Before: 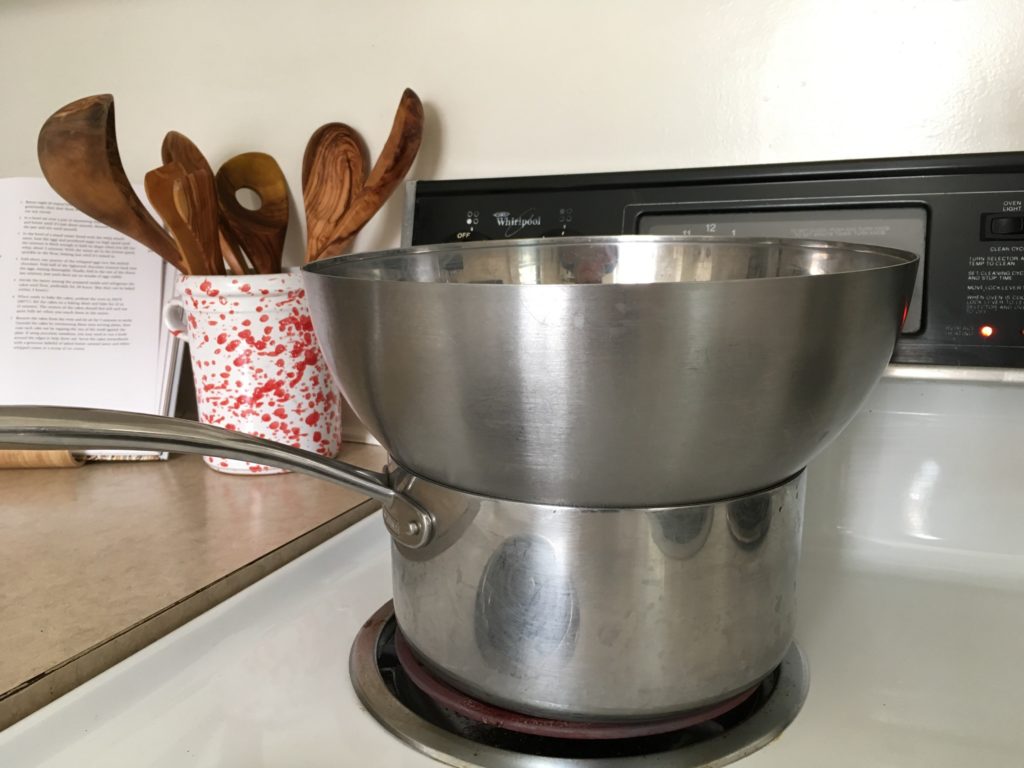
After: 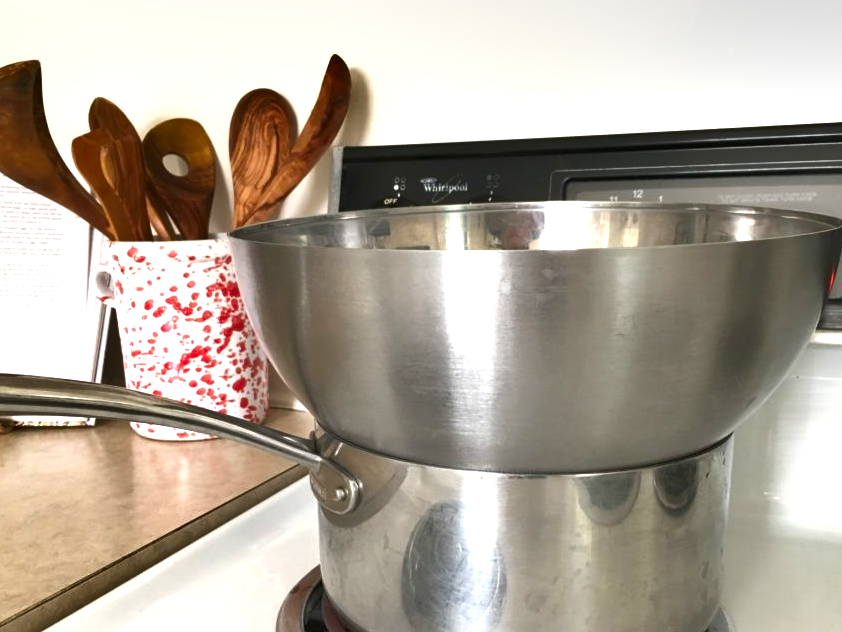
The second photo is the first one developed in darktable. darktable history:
exposure: exposure 1 EV, compensate highlight preservation false
shadows and highlights: shadows 6.11, soften with gaussian
crop and rotate: left 7.153%, top 4.537%, right 10.593%, bottom 13.085%
